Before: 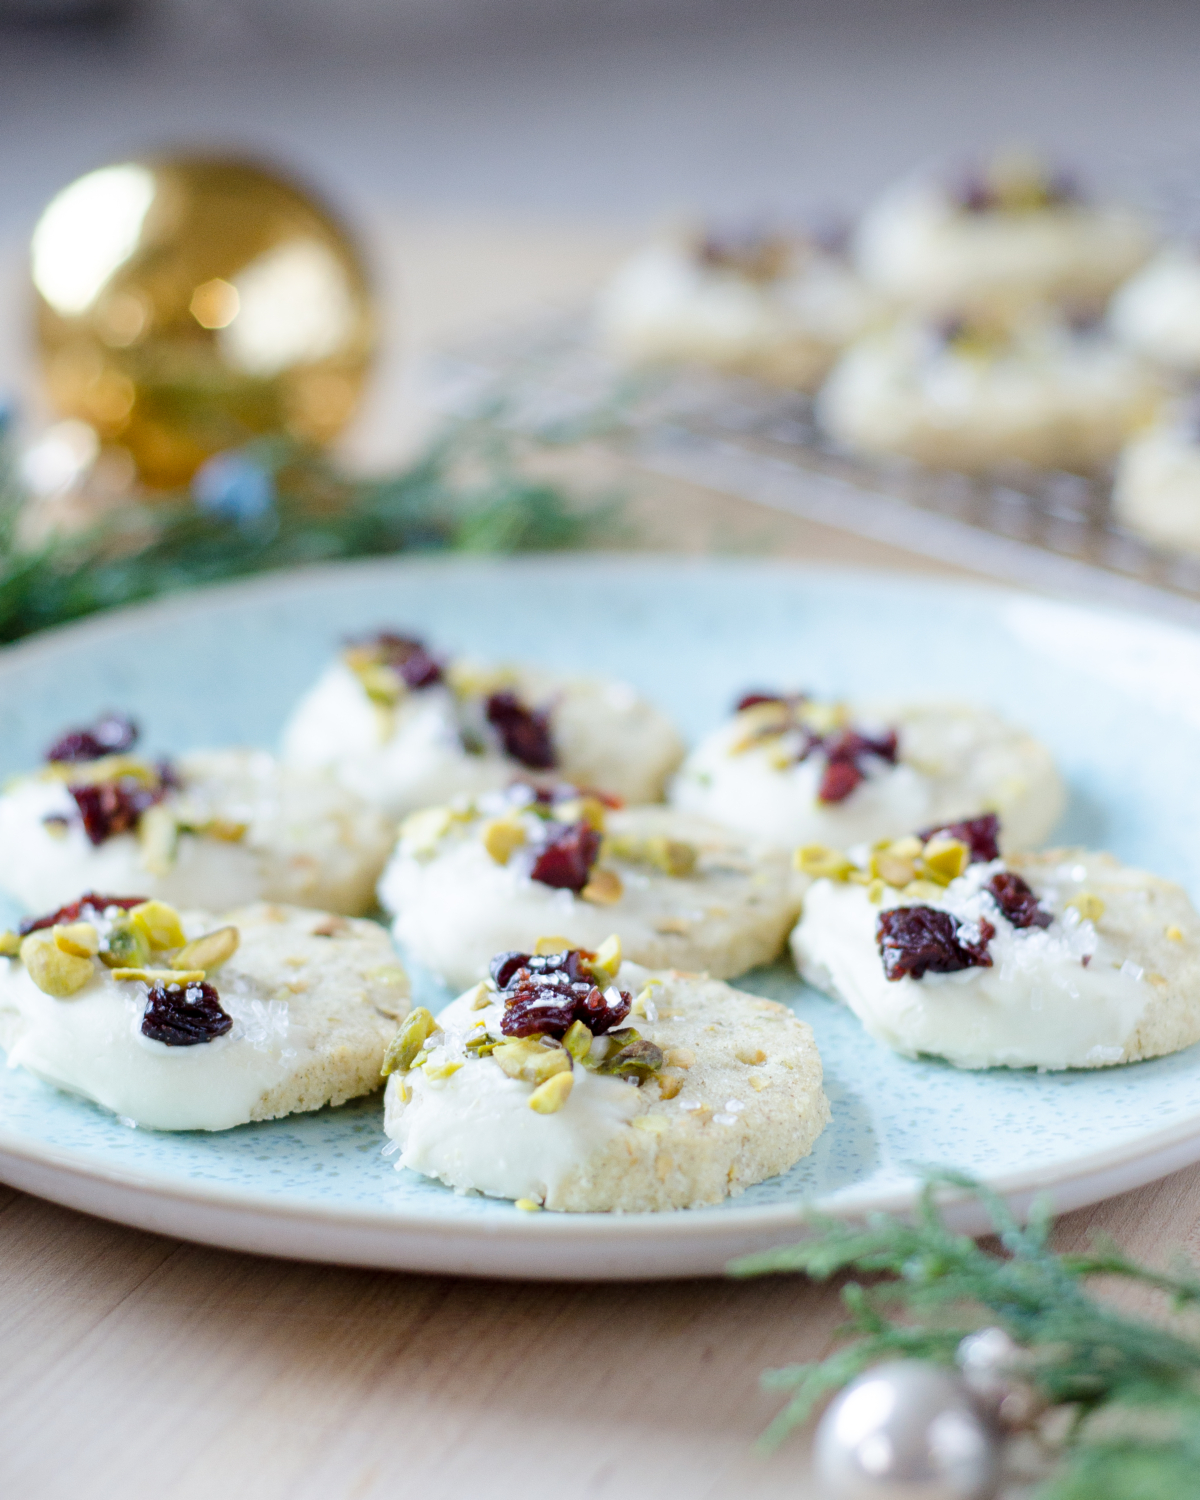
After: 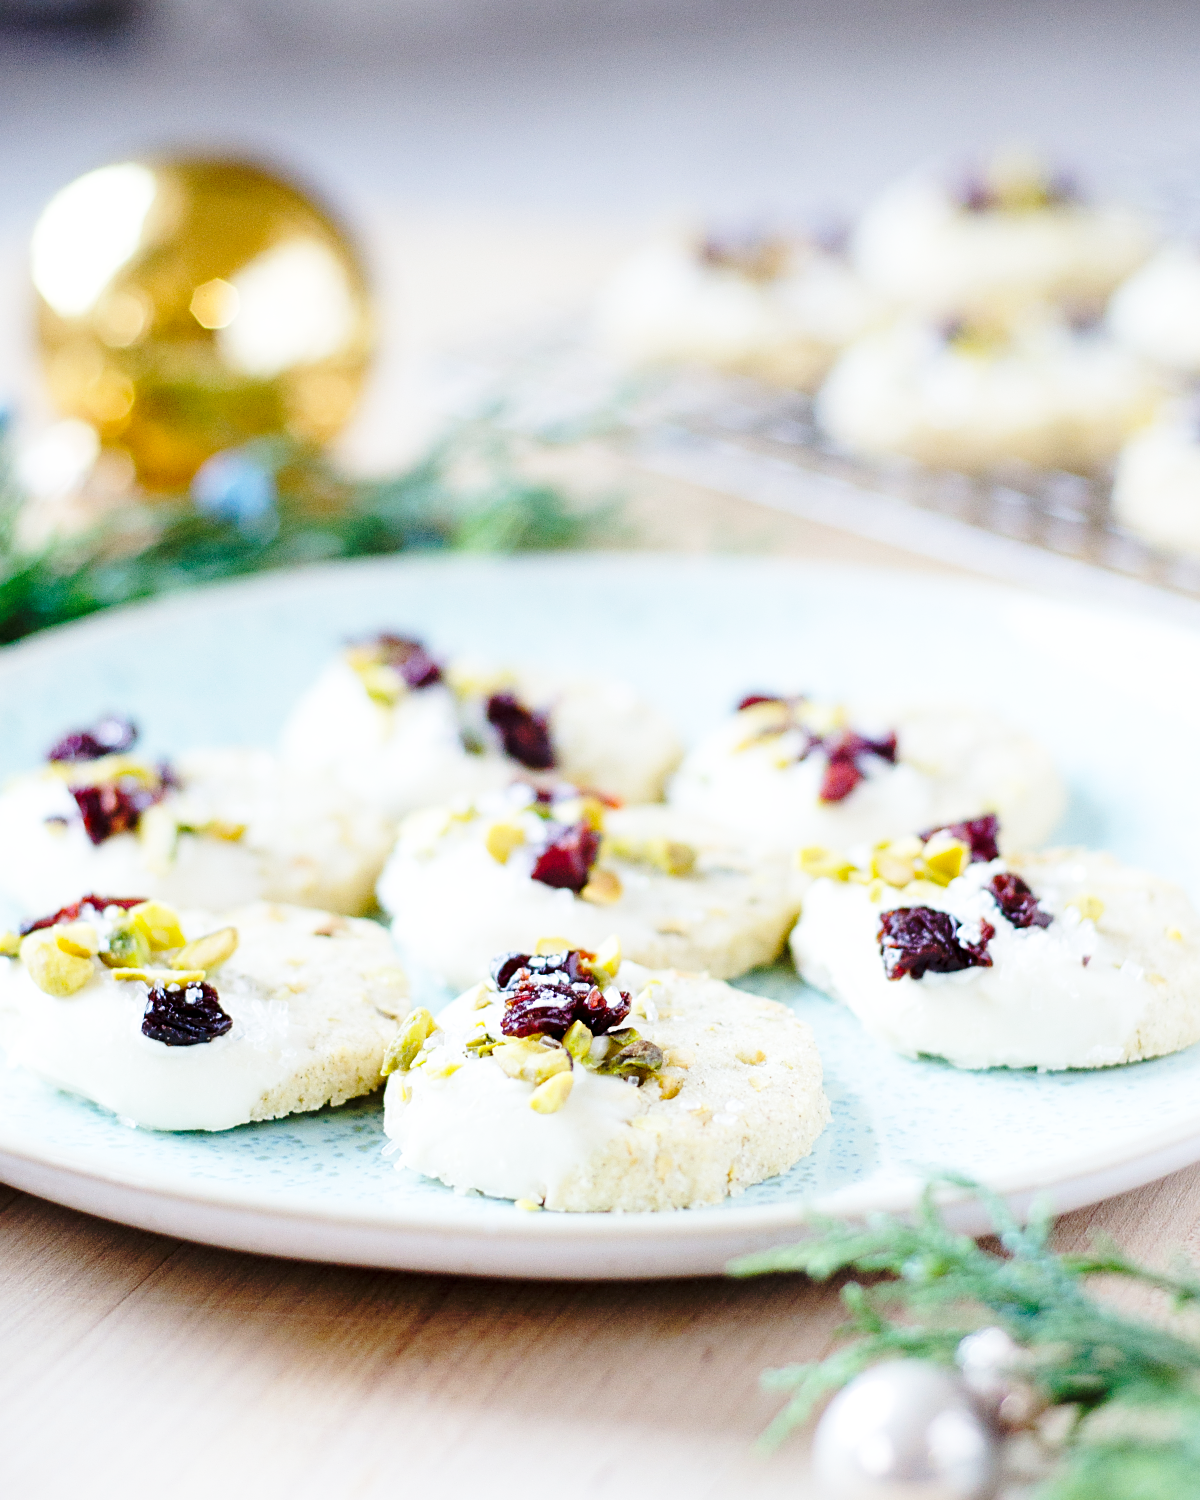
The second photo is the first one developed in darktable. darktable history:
sharpen: on, module defaults
base curve: curves: ch0 [(0, 0) (0.036, 0.037) (0.121, 0.228) (0.46, 0.76) (0.859, 0.983) (1, 1)], preserve colors none
